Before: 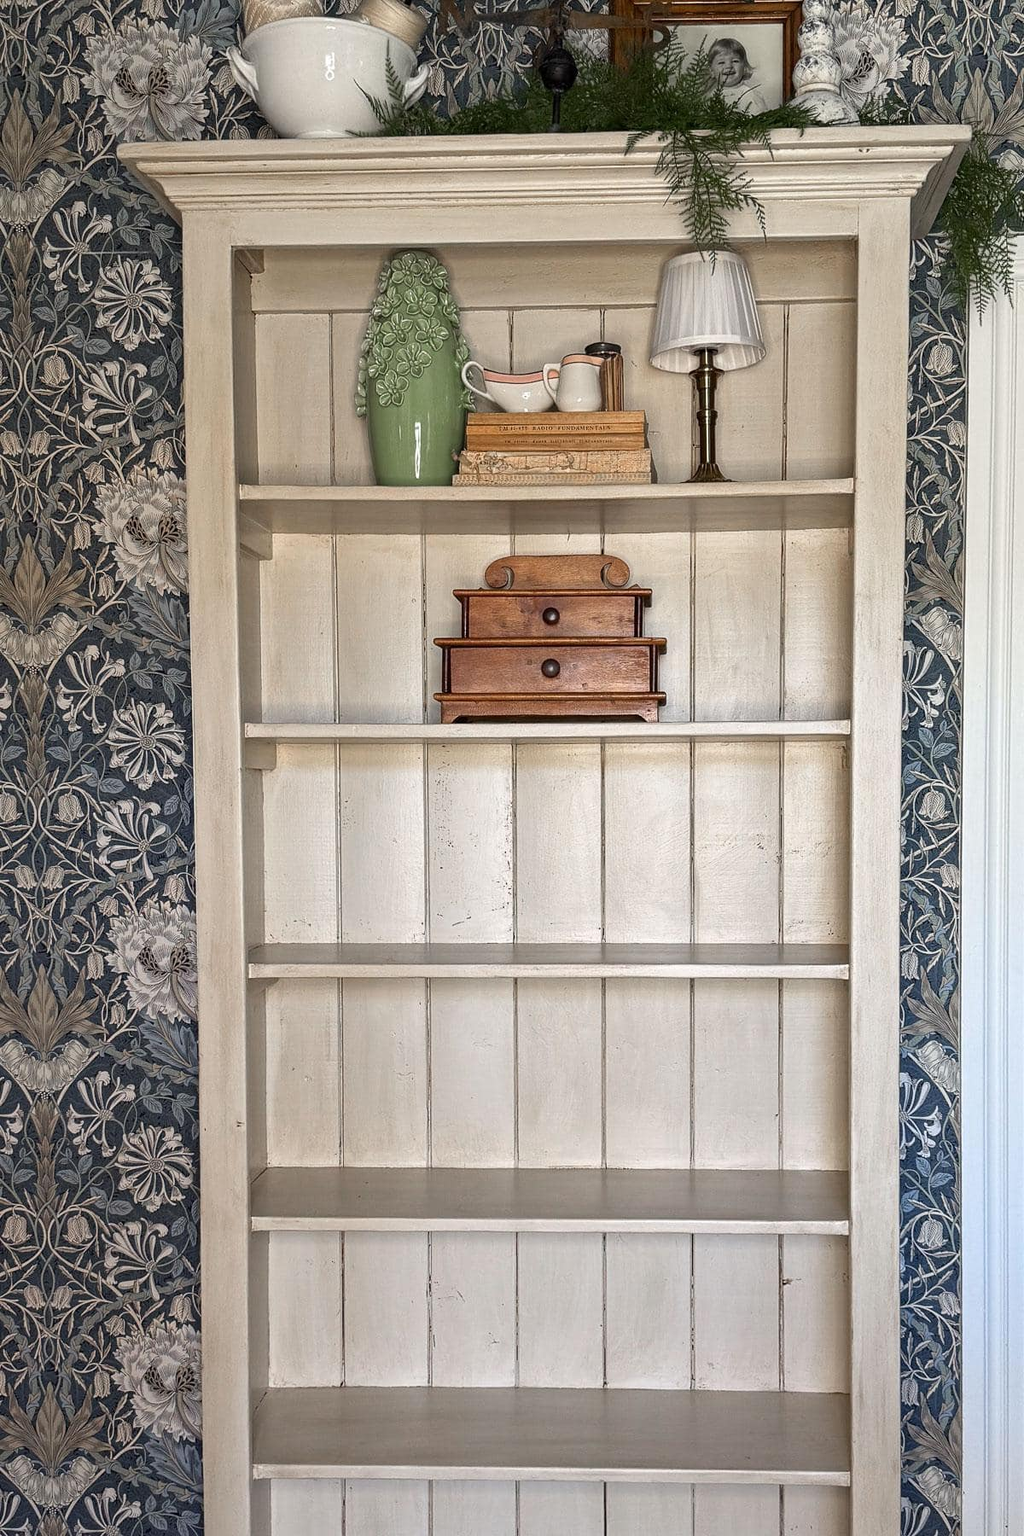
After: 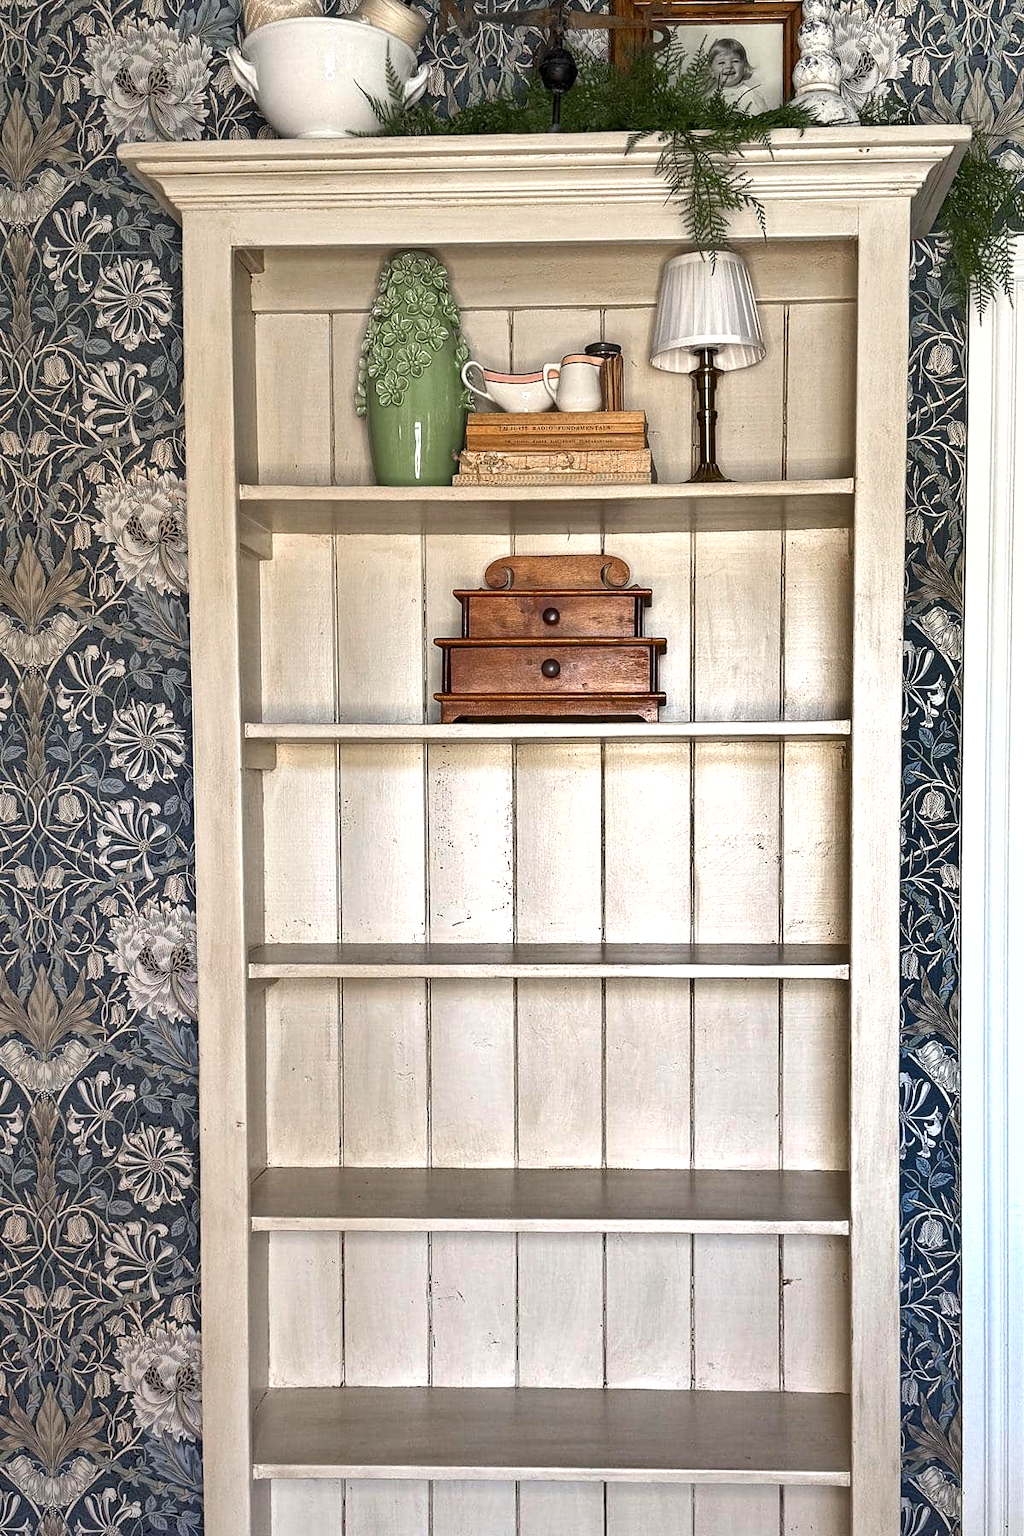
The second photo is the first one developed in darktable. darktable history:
shadows and highlights: radius 131.96, soften with gaussian
exposure: black level correction 0.001, exposure 0.499 EV, compensate highlight preservation false
tone equalizer: on, module defaults
